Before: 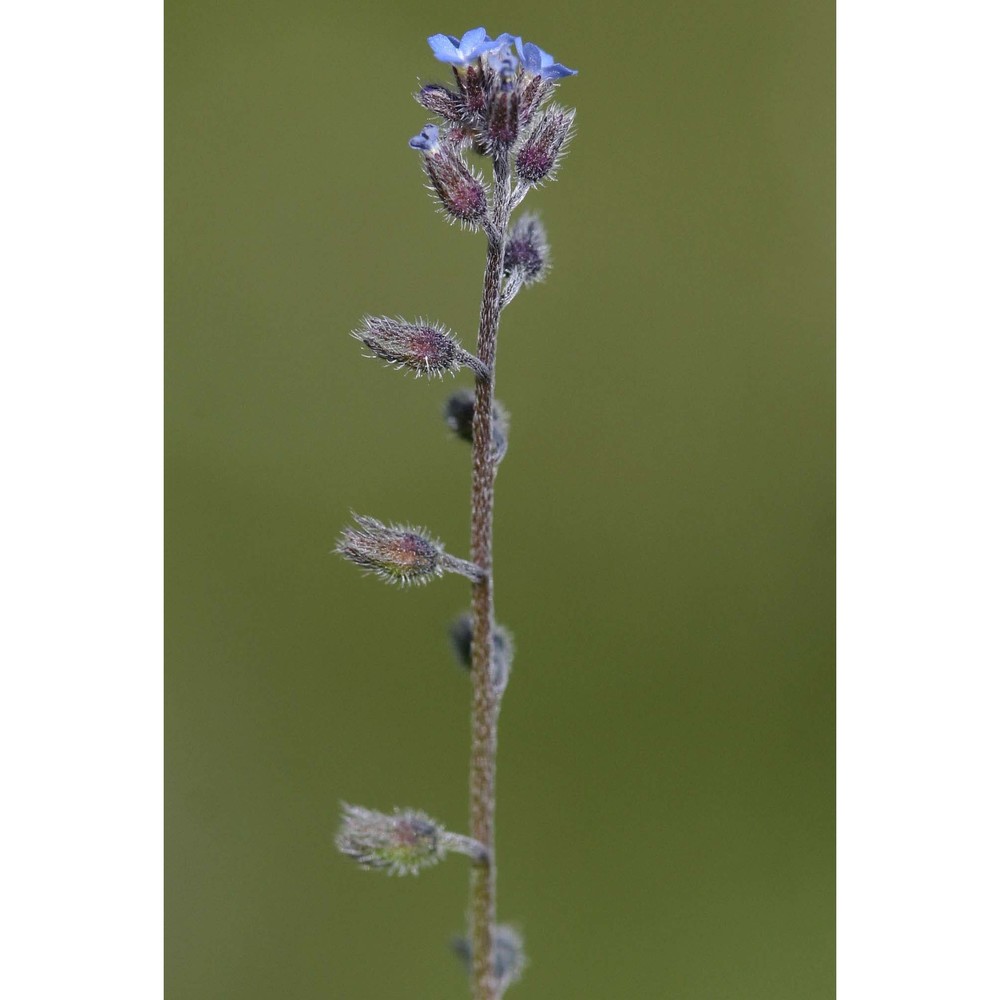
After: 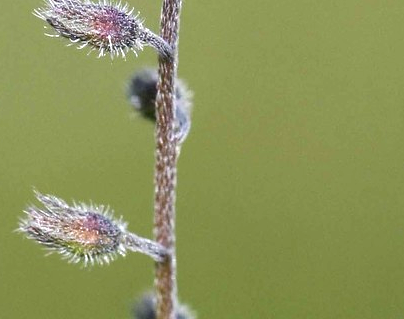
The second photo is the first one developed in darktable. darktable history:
crop: left 31.751%, top 32.172%, right 27.8%, bottom 35.83%
exposure: black level correction 0.001, exposure 1.116 EV, compensate highlight preservation false
